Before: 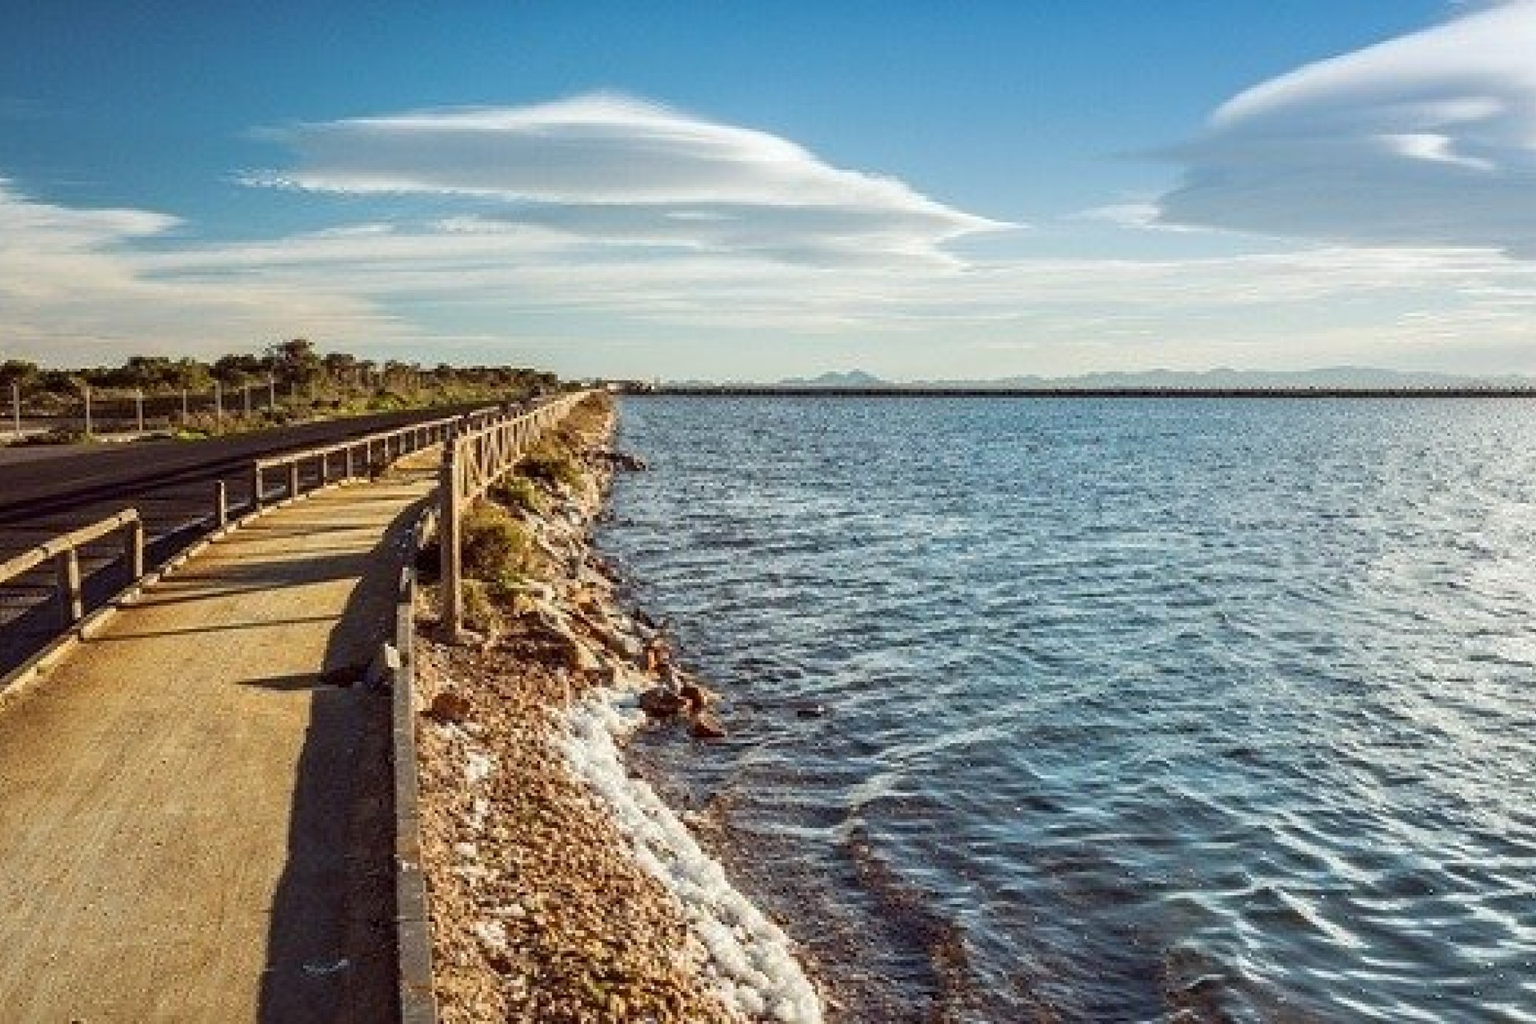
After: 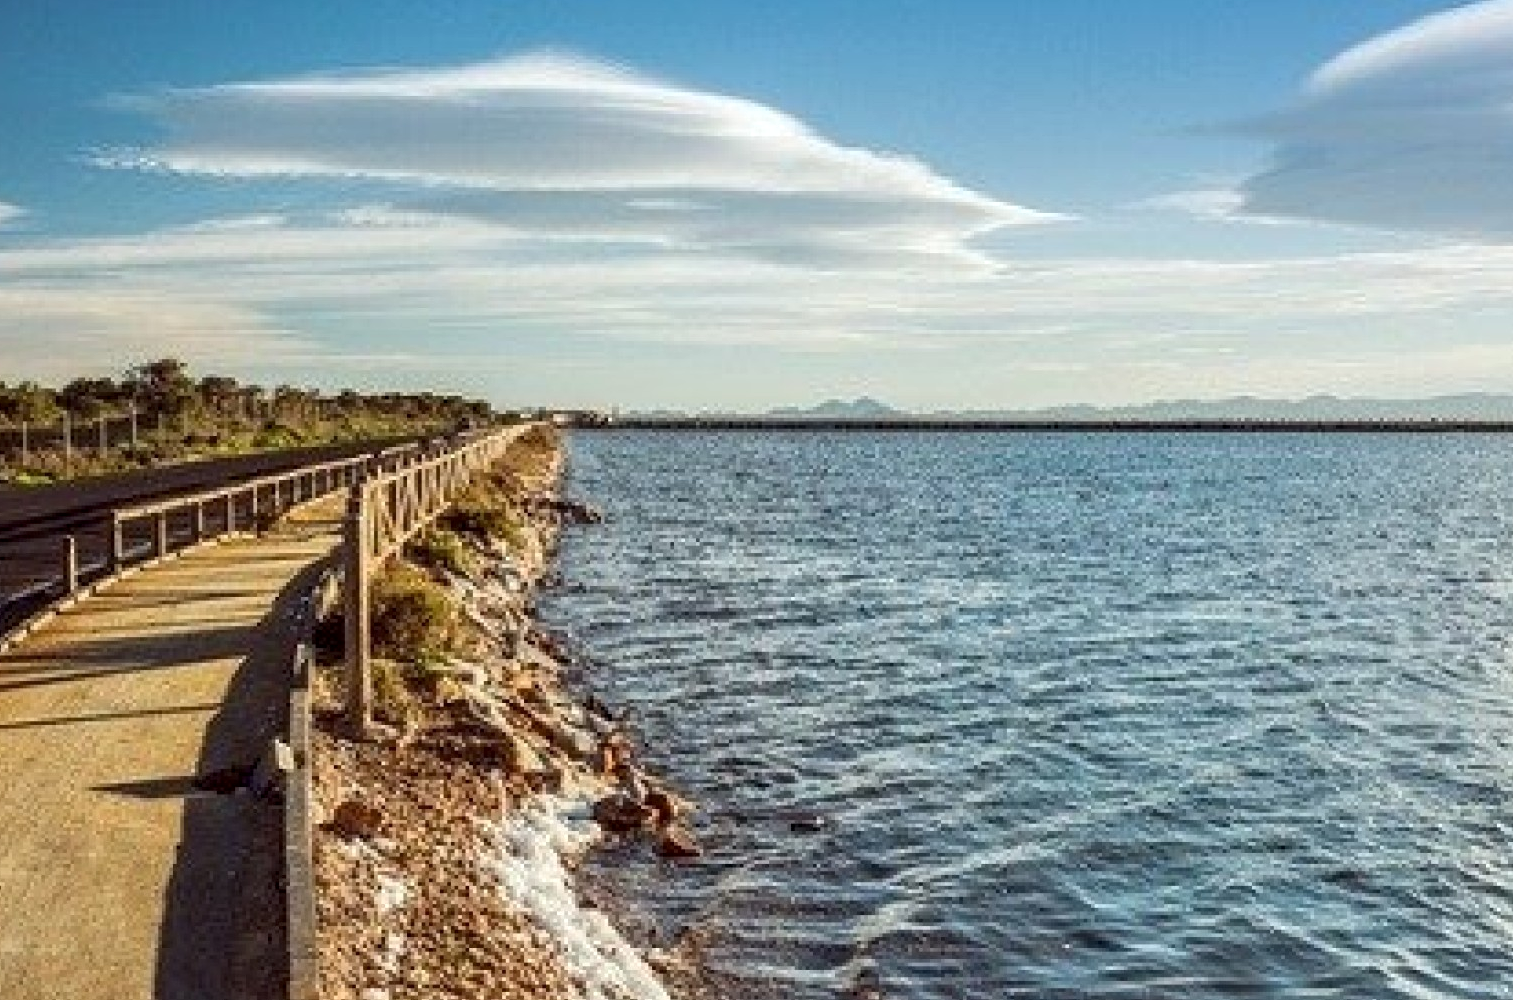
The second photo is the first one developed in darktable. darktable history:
crop and rotate: left 10.77%, top 5.1%, right 10.41%, bottom 16.76%
local contrast: highlights 100%, shadows 100%, detail 120%, midtone range 0.2
